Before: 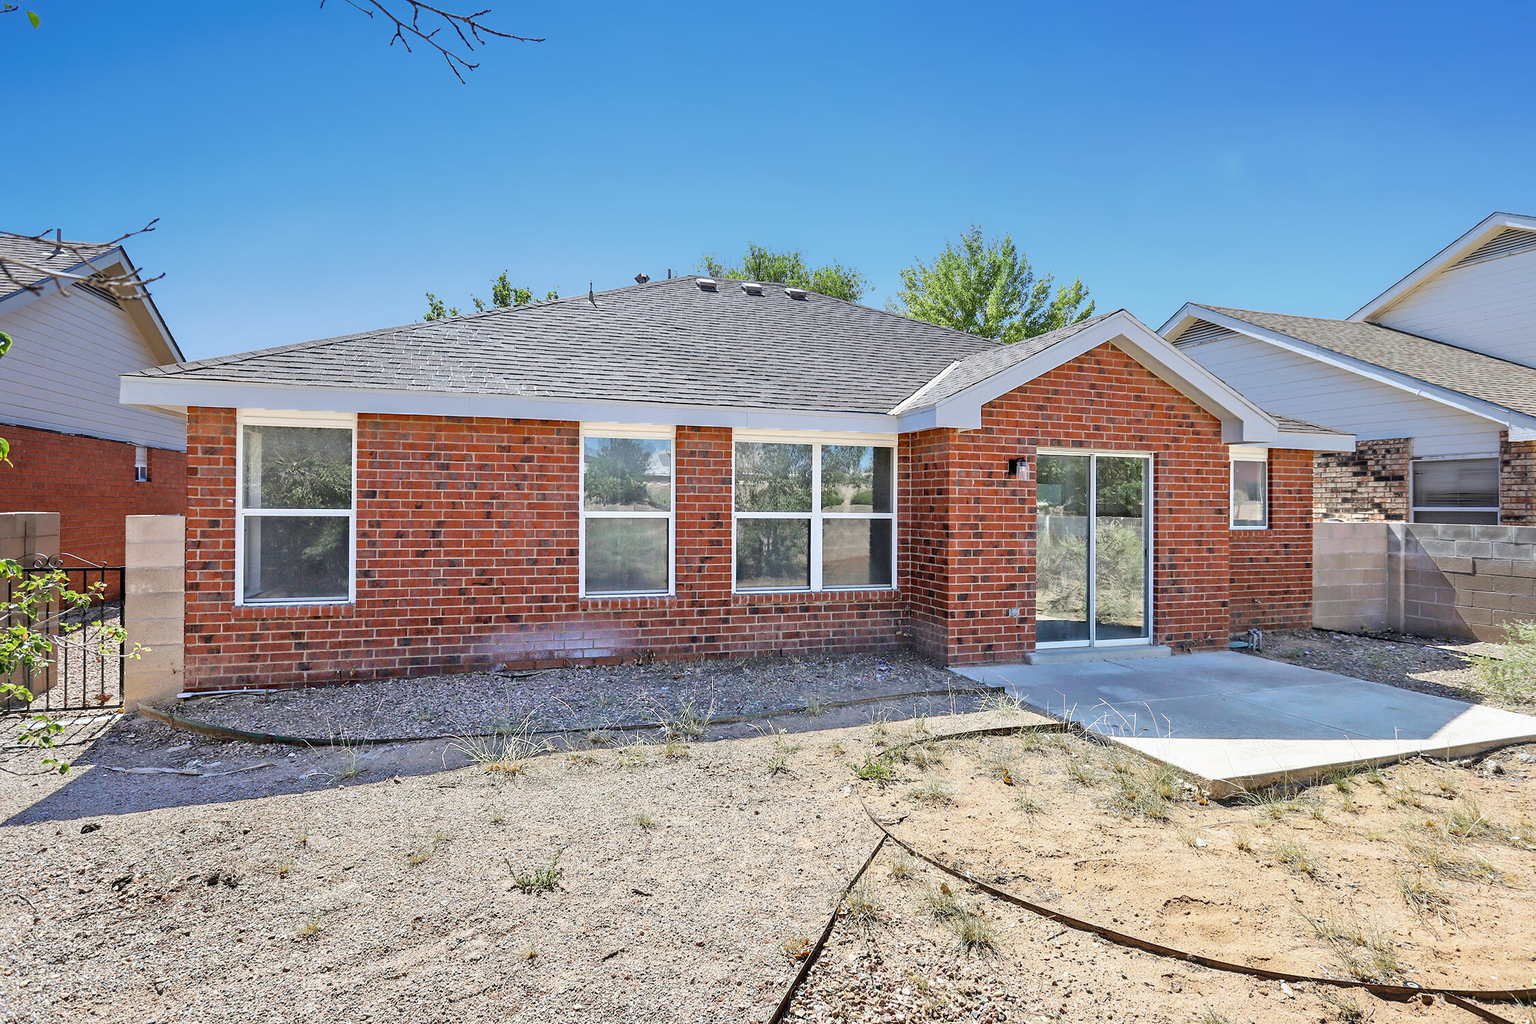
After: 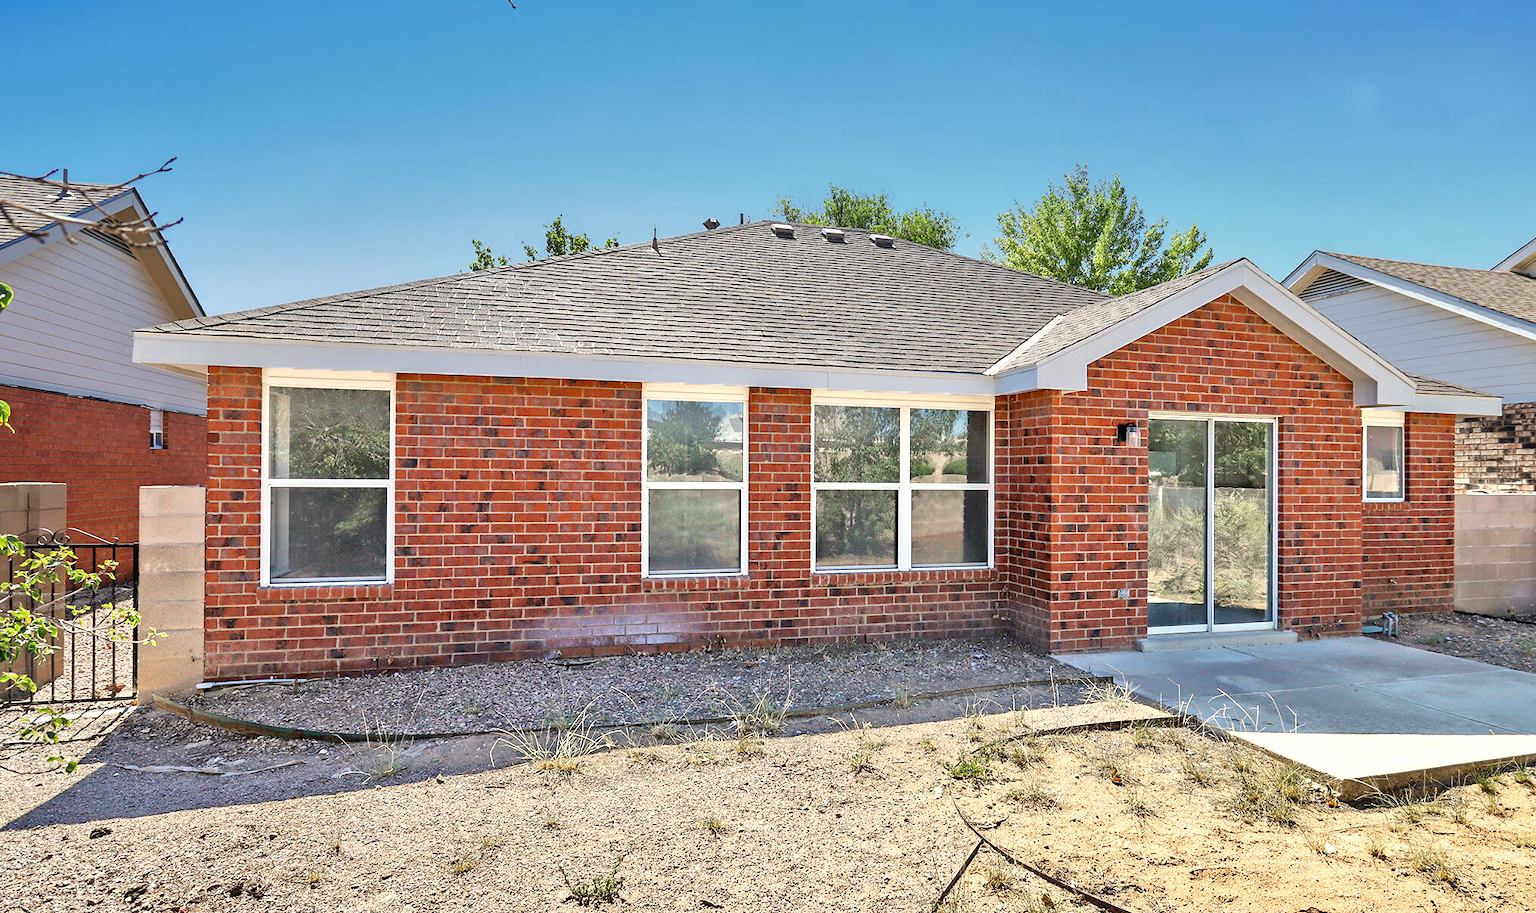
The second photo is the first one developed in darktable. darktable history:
shadows and highlights: soften with gaussian
white balance: red 1.045, blue 0.932
exposure: black level correction 0, exposure 0.3 EV, compensate highlight preservation false
crop: top 7.49%, right 9.717%, bottom 11.943%
